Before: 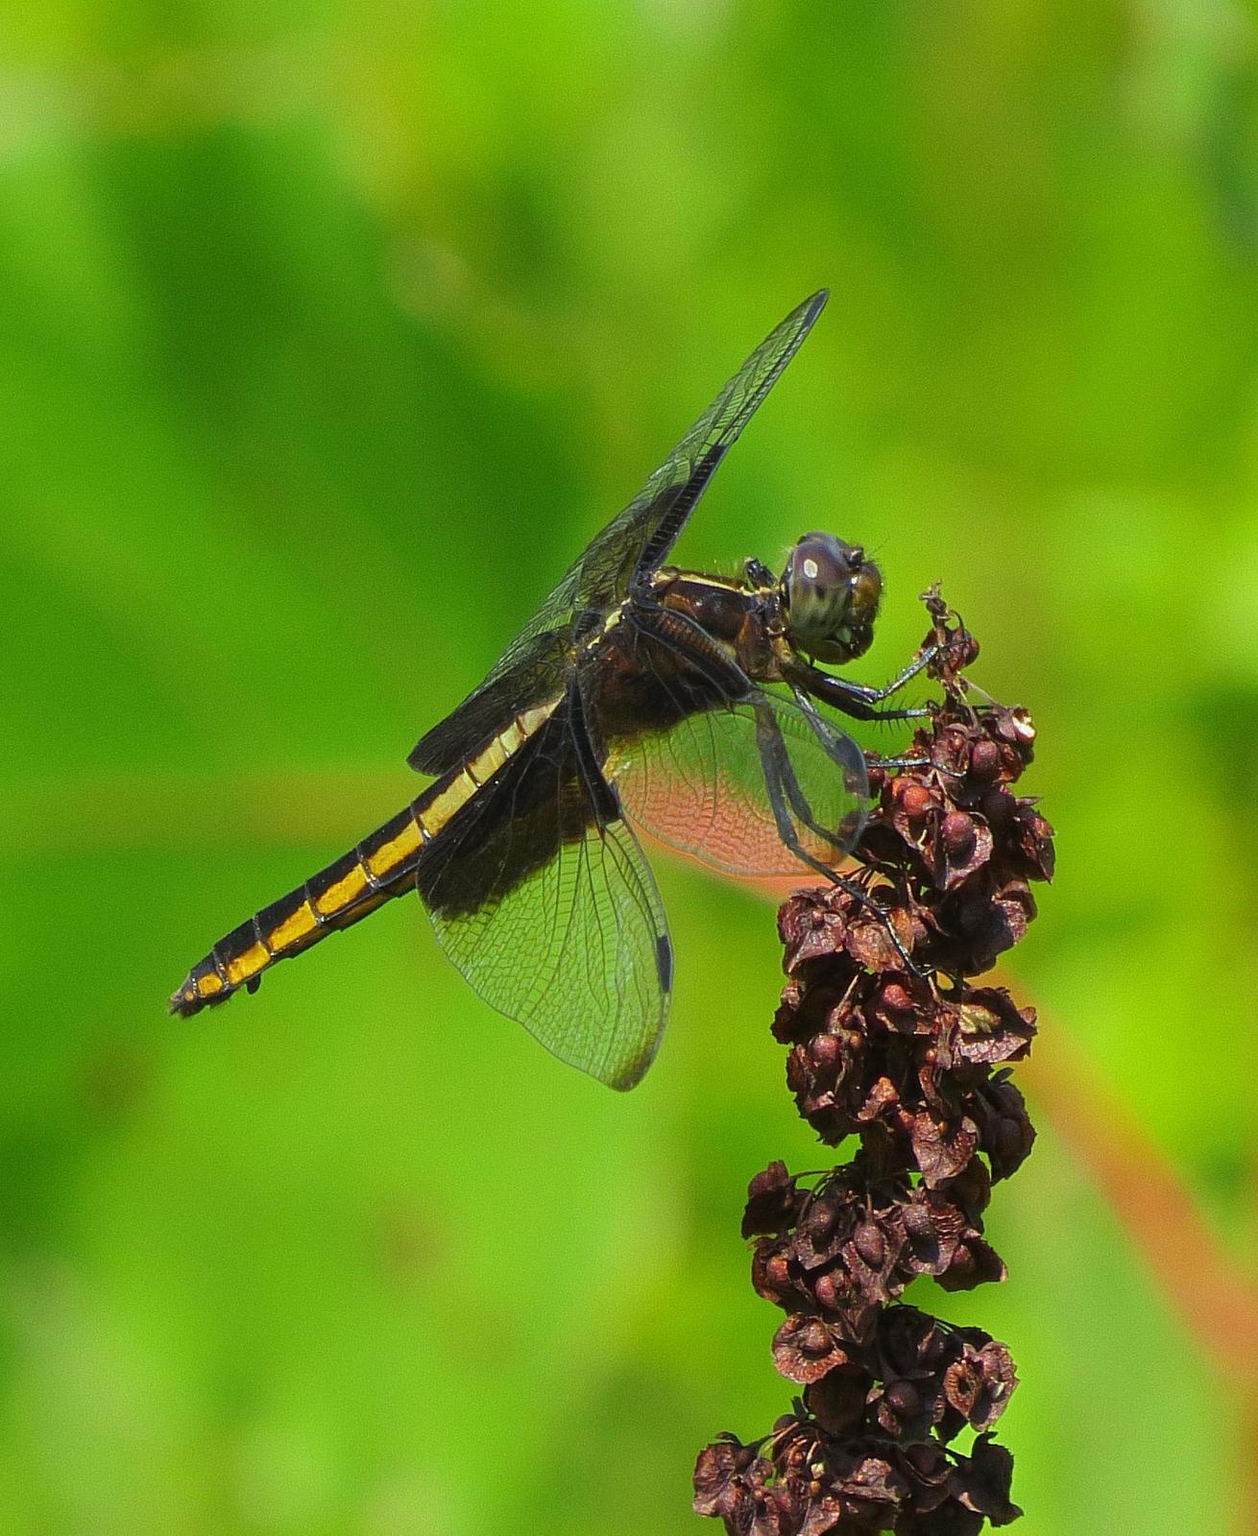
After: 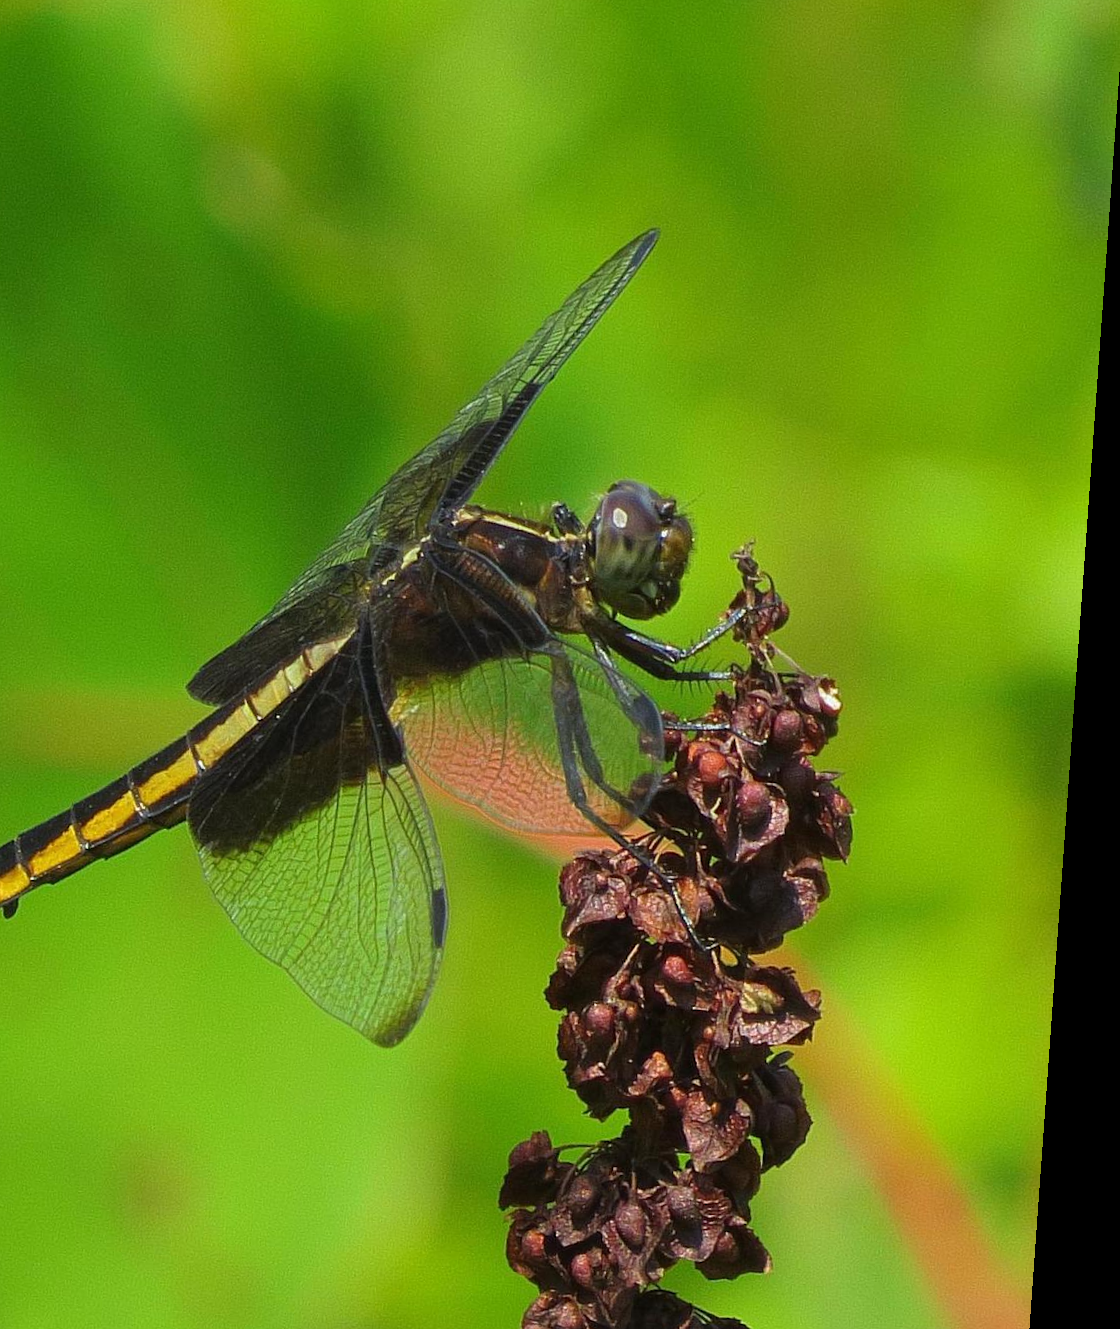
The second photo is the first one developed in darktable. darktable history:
crop and rotate: left 20.74%, top 7.912%, right 0.375%, bottom 13.378%
rotate and perspective: rotation 4.1°, automatic cropping off
